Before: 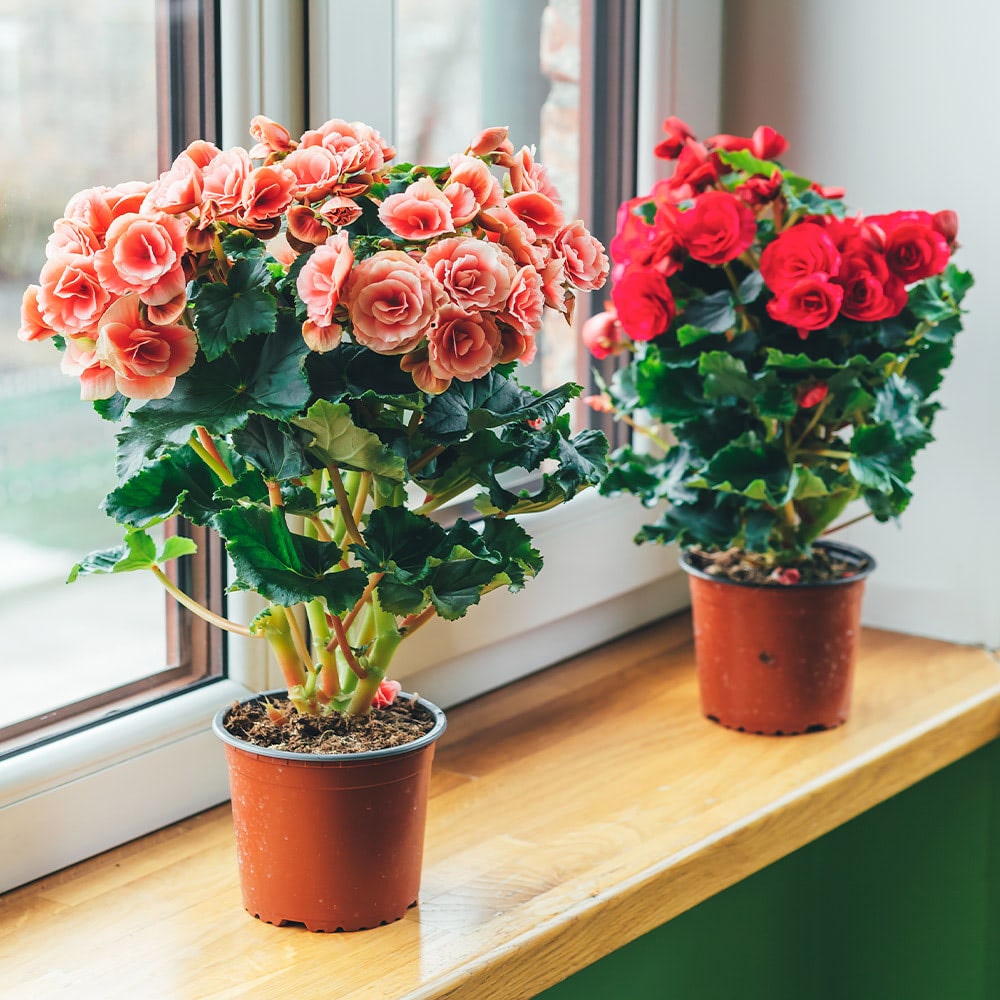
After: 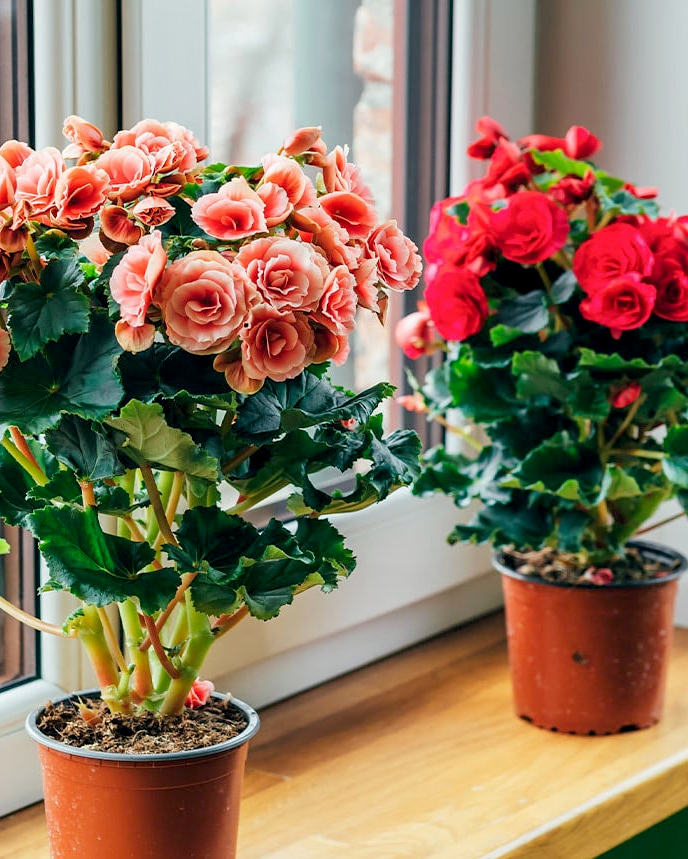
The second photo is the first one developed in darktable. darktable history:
exposure: black level correction 0.012, compensate highlight preservation false
crop: left 18.772%, right 12.403%, bottom 14.035%
